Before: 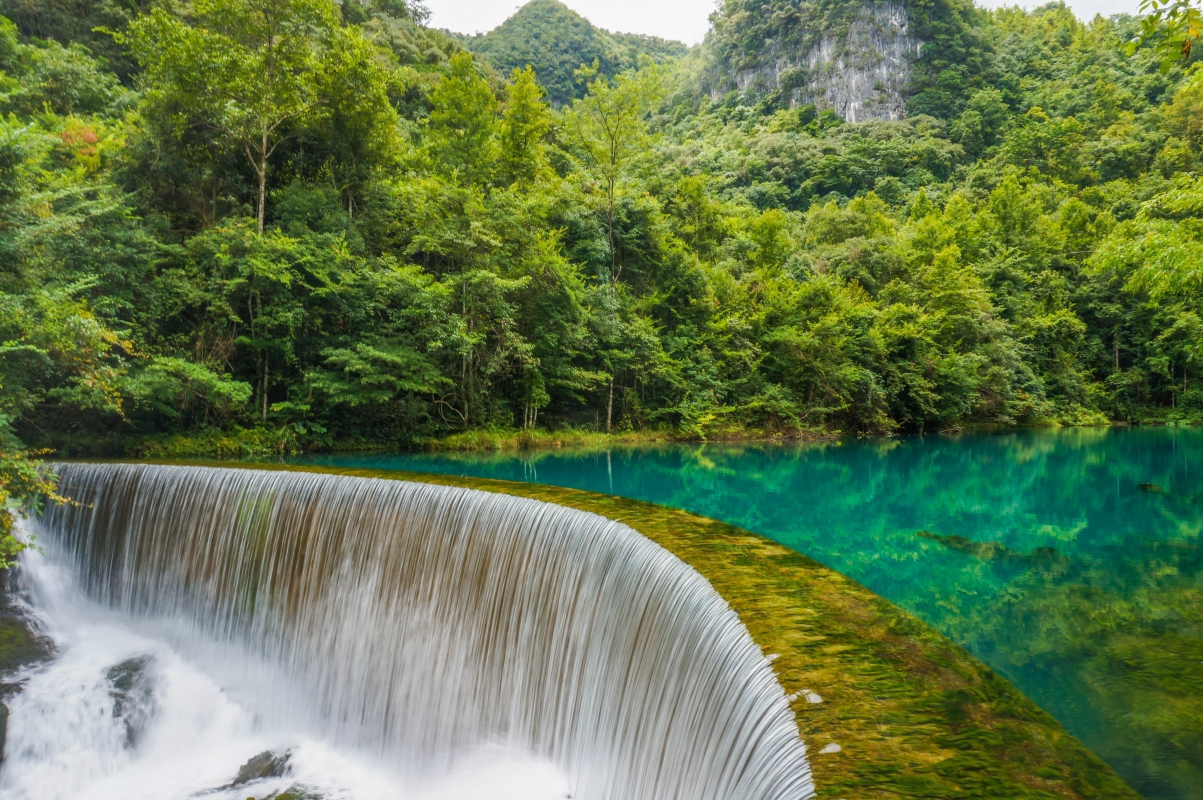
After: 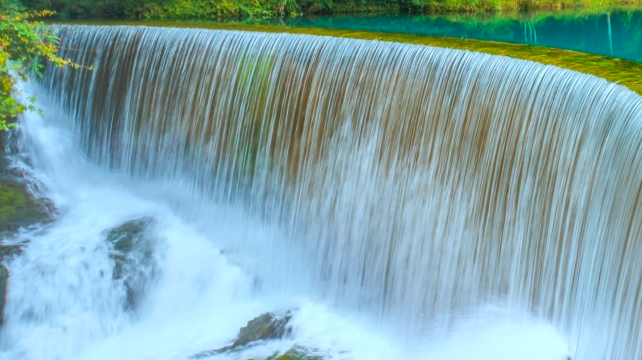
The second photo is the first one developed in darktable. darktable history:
local contrast: on, module defaults
shadows and highlights: on, module defaults
crop and rotate: top 54.778%, right 46.61%, bottom 0.159%
color correction: highlights a* -10.69, highlights b* -19.19
contrast brightness saturation: contrast 0.07, brightness 0.18, saturation 0.4
